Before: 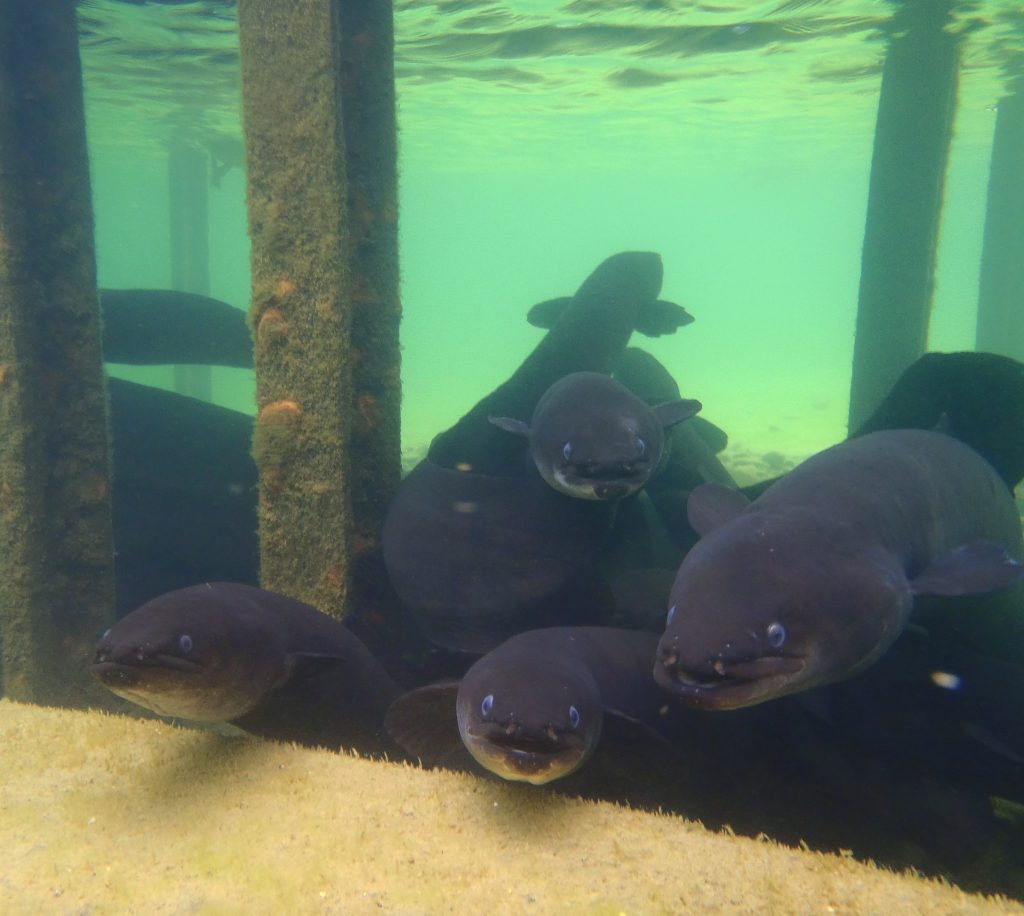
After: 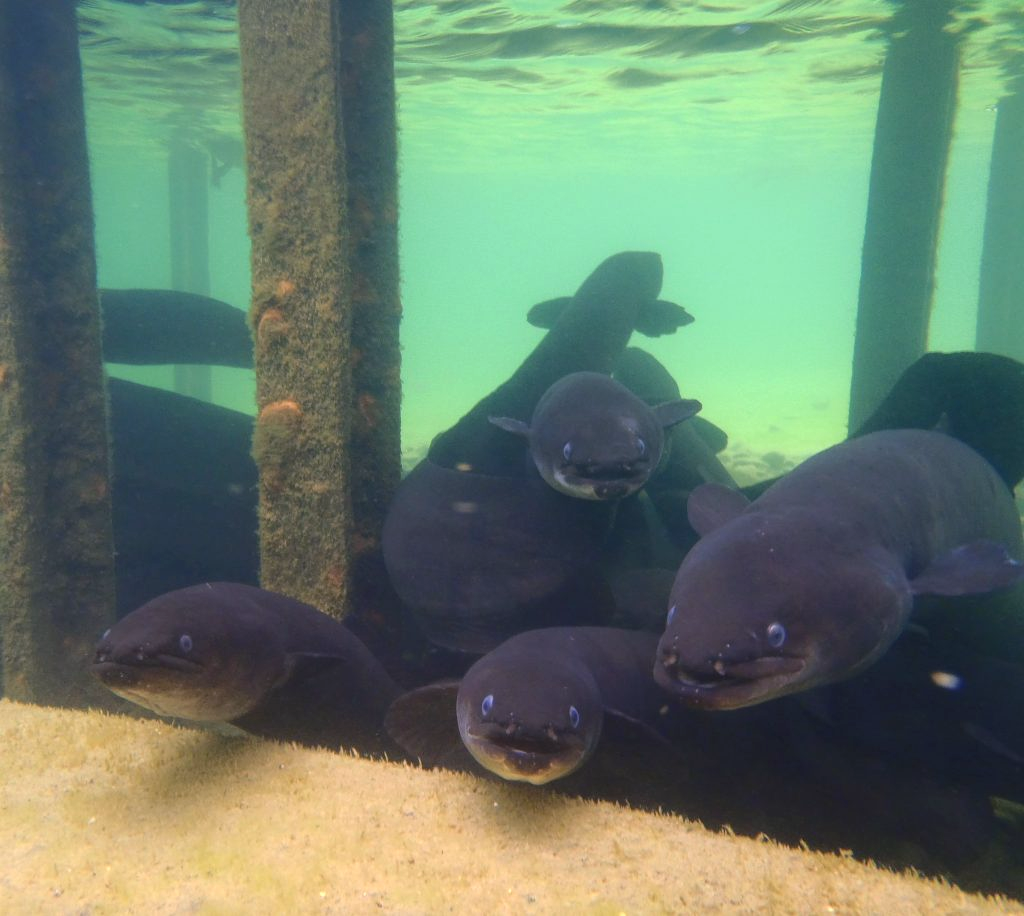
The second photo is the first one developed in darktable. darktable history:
white balance: red 1.05, blue 1.072
local contrast: highlights 100%, shadows 100%, detail 120%, midtone range 0.2
